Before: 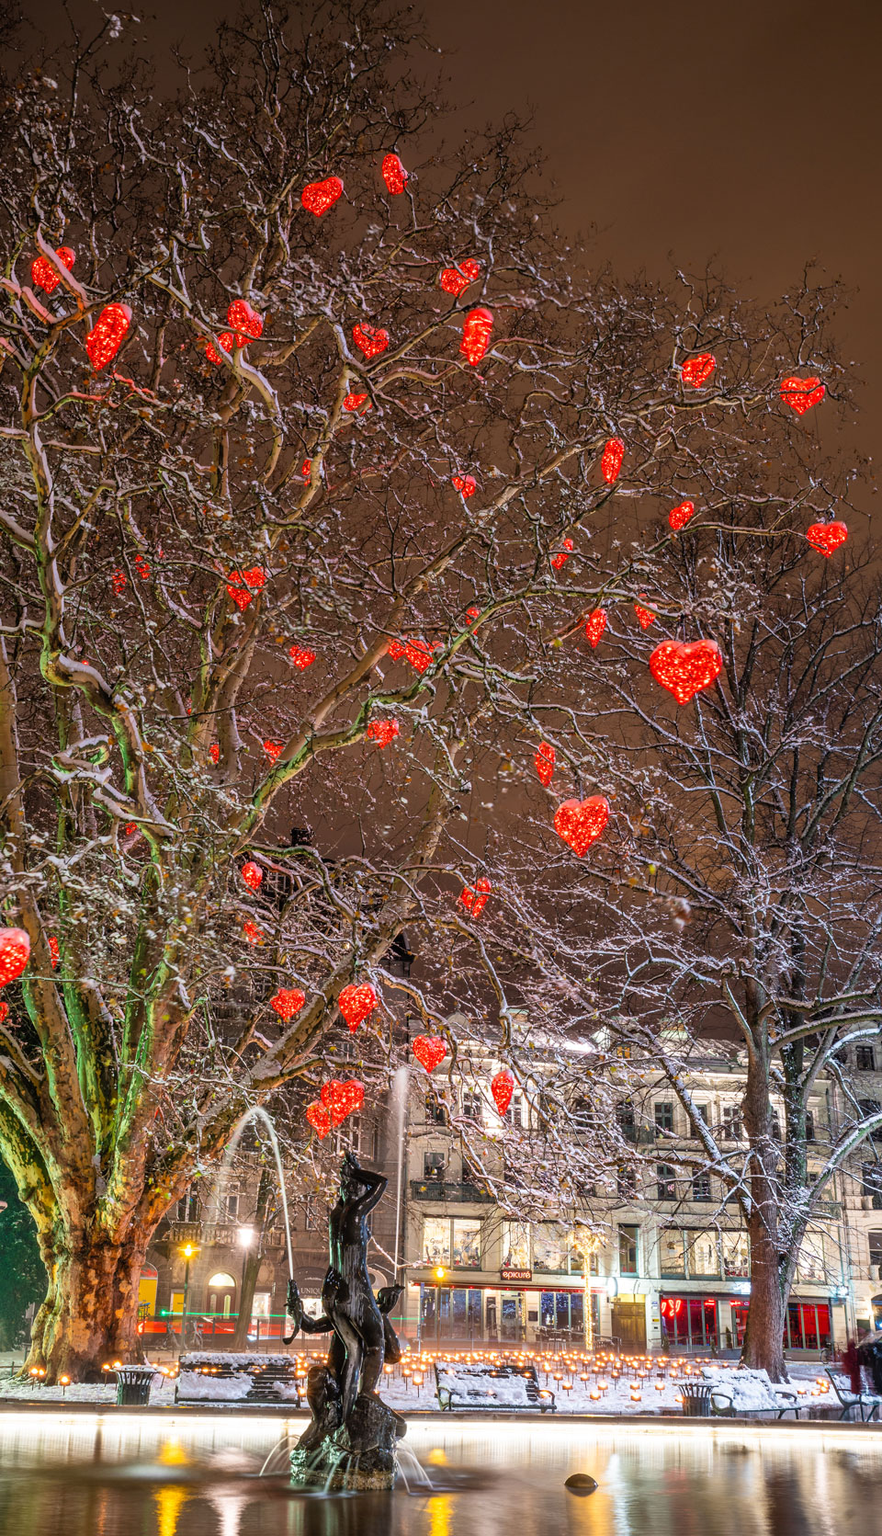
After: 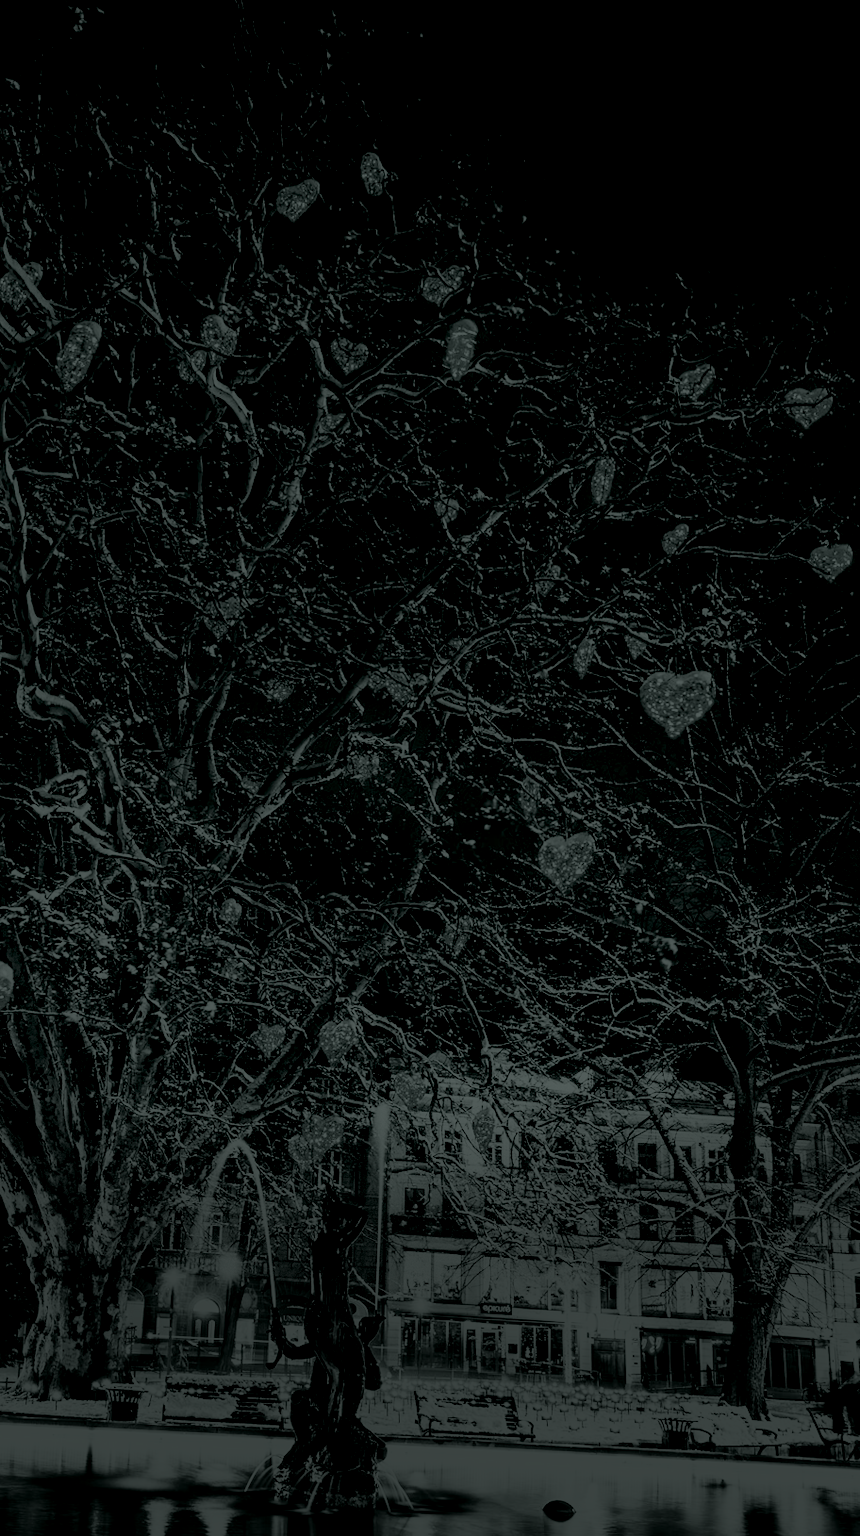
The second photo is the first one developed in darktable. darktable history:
colorize: hue 90°, saturation 19%, lightness 1.59%, version 1
vignetting: fall-off start 68.33%, fall-off radius 30%, saturation 0.042, center (-0.066, -0.311), width/height ratio 0.992, shape 0.85, dithering 8-bit output
contrast brightness saturation: contrast 0.5, saturation -0.1
rotate and perspective: rotation 0.074°, lens shift (vertical) 0.096, lens shift (horizontal) -0.041, crop left 0.043, crop right 0.952, crop top 0.024, crop bottom 0.979
